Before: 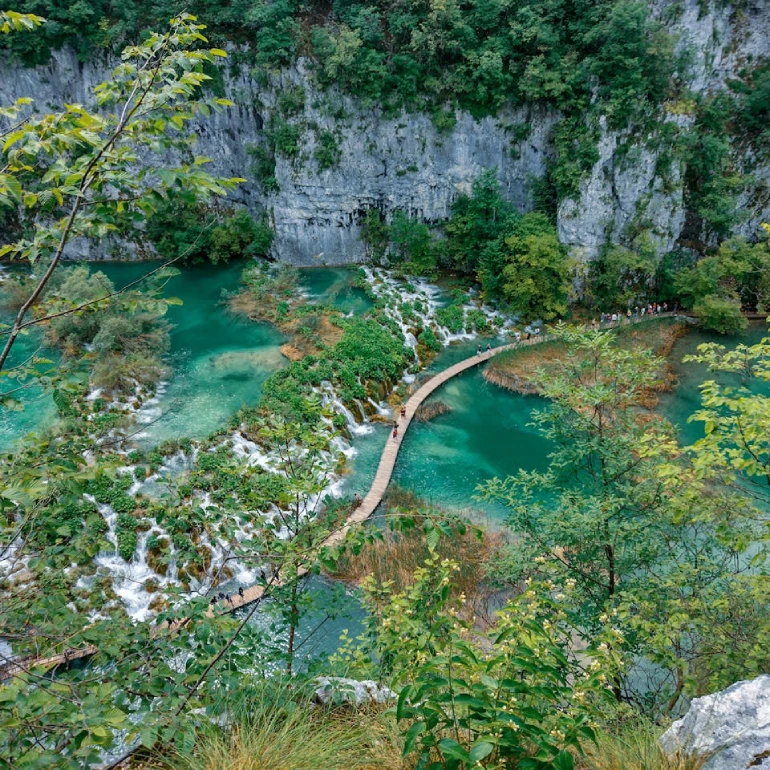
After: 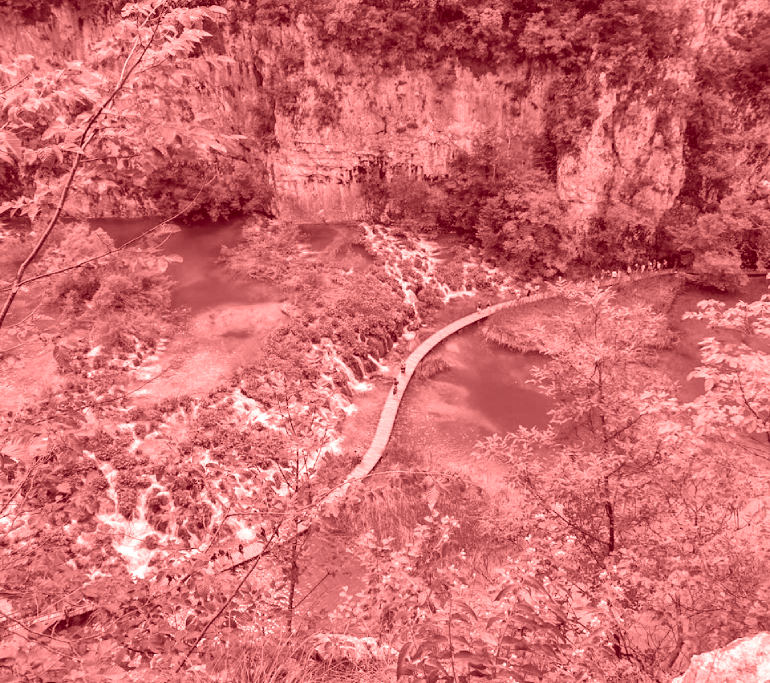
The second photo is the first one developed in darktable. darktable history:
crop and rotate: top 5.609%, bottom 5.609%
white balance: red 0.924, blue 1.095
colorize: saturation 60%, source mix 100%
